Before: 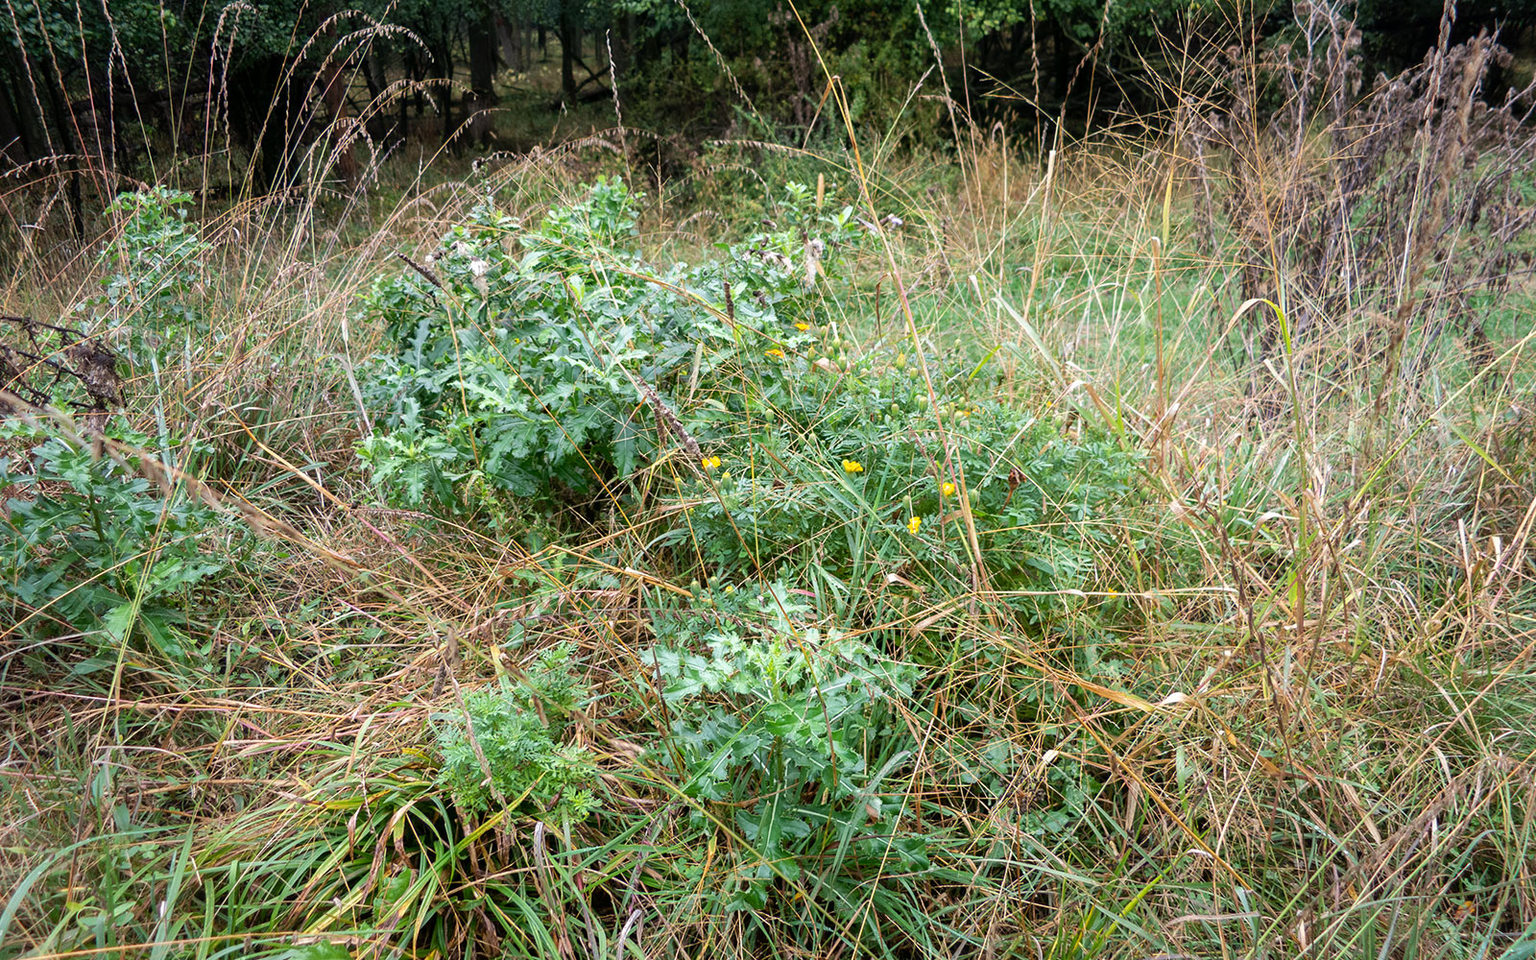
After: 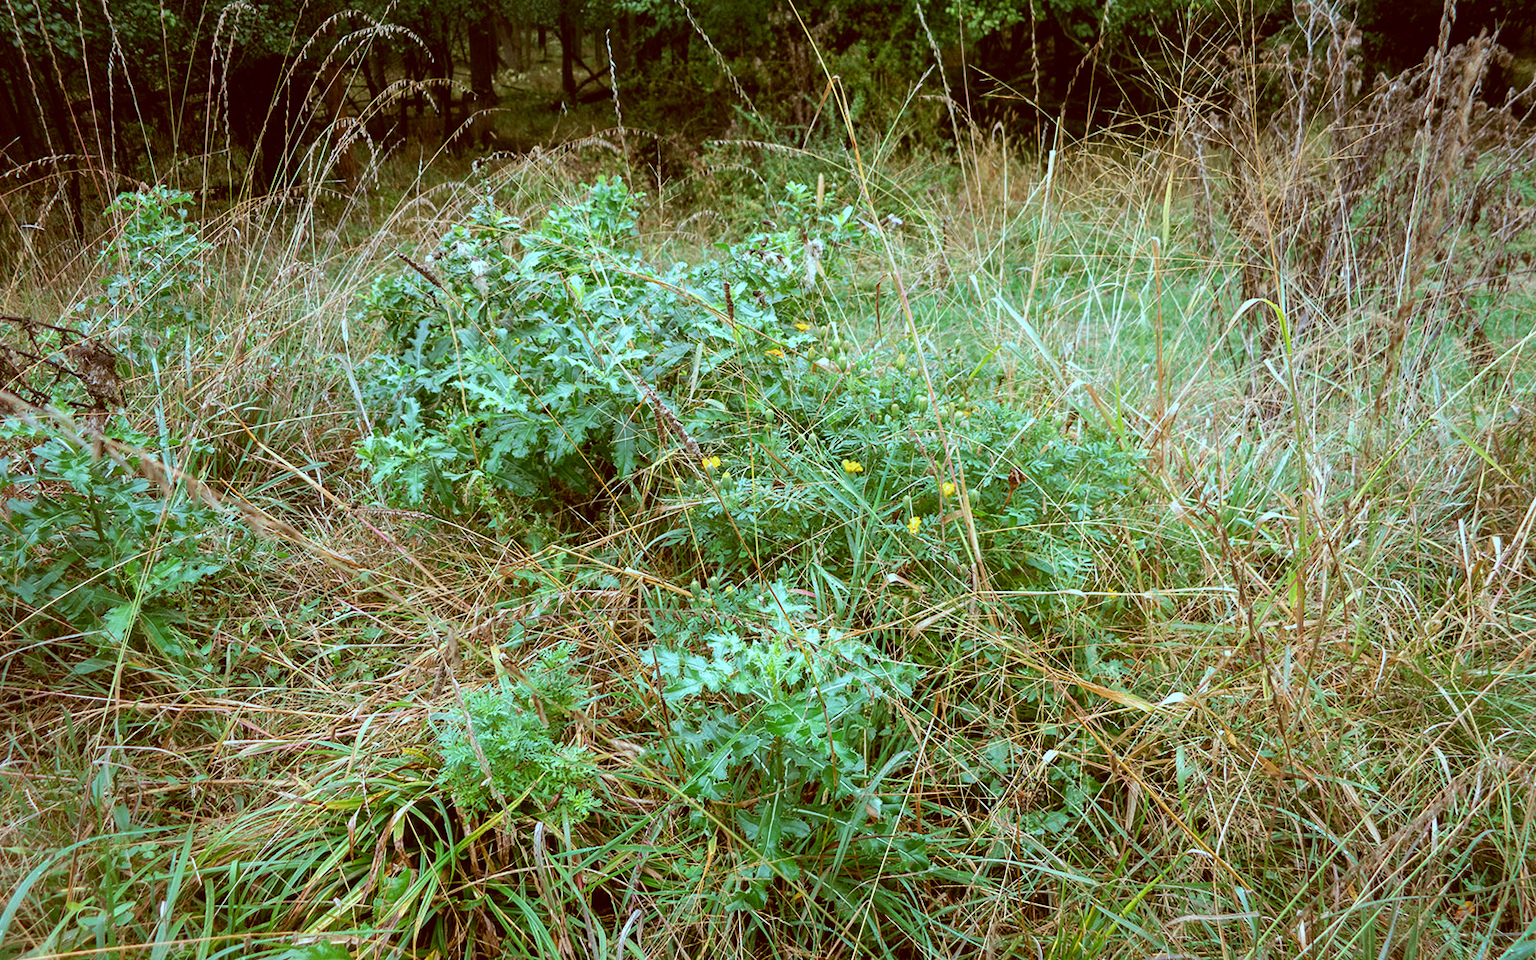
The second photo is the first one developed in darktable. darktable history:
color correction: highlights a* -14.9, highlights b* -16.49, shadows a* 10.46, shadows b* 29.71
levels: mode automatic, levels [0.029, 0.545, 0.971]
